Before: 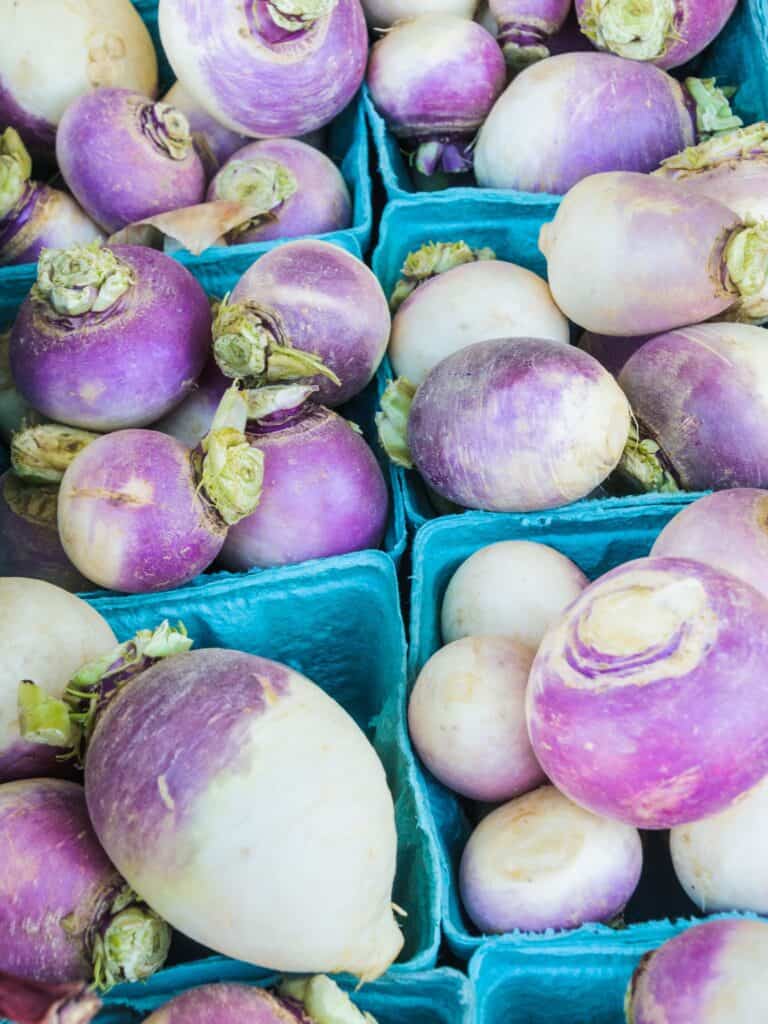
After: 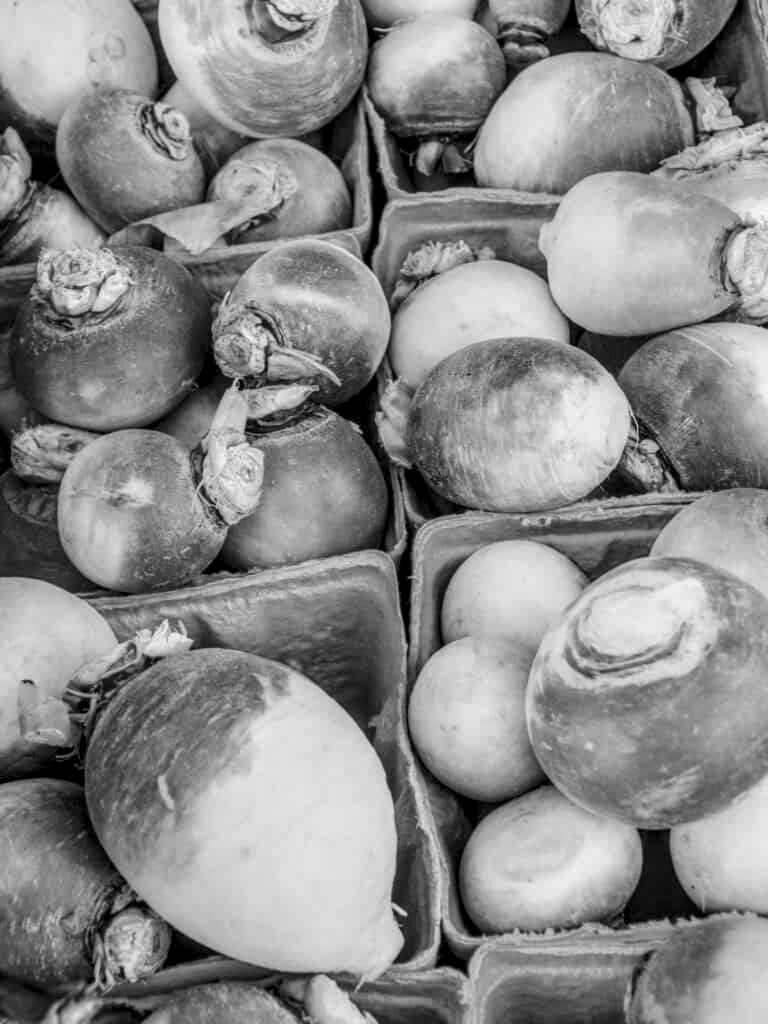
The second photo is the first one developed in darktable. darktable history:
local contrast: highlights 20%, detail 150%
monochrome: a -92.57, b 58.91
